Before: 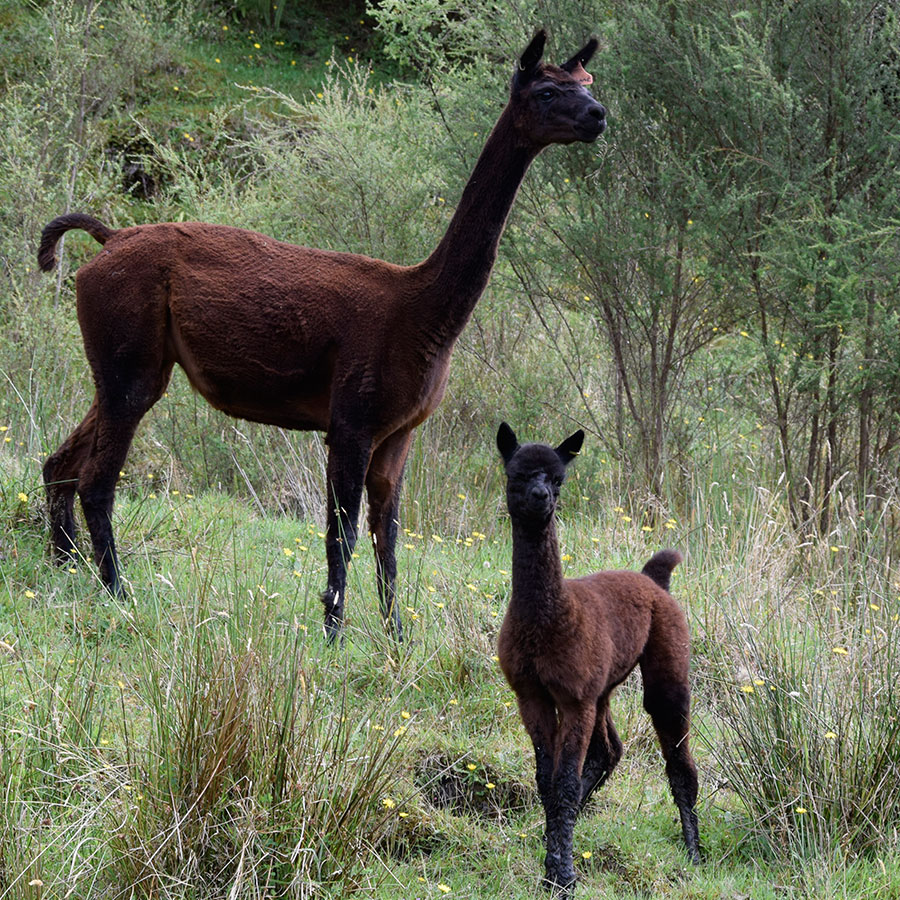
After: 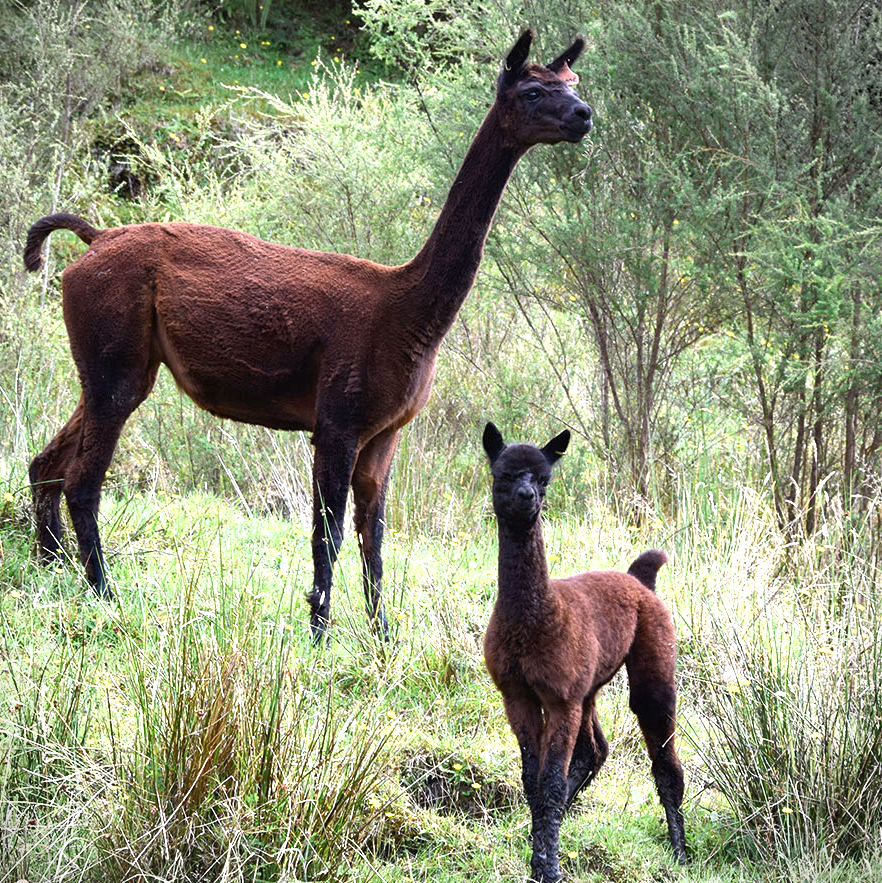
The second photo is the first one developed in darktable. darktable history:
exposure: black level correction 0, exposure 1.29 EV, compensate exposure bias true, compensate highlight preservation false
shadows and highlights: low approximation 0.01, soften with gaussian
crop: left 1.634%, right 0.266%, bottom 1.838%
vignetting: fall-off start 91.67%, unbound false
